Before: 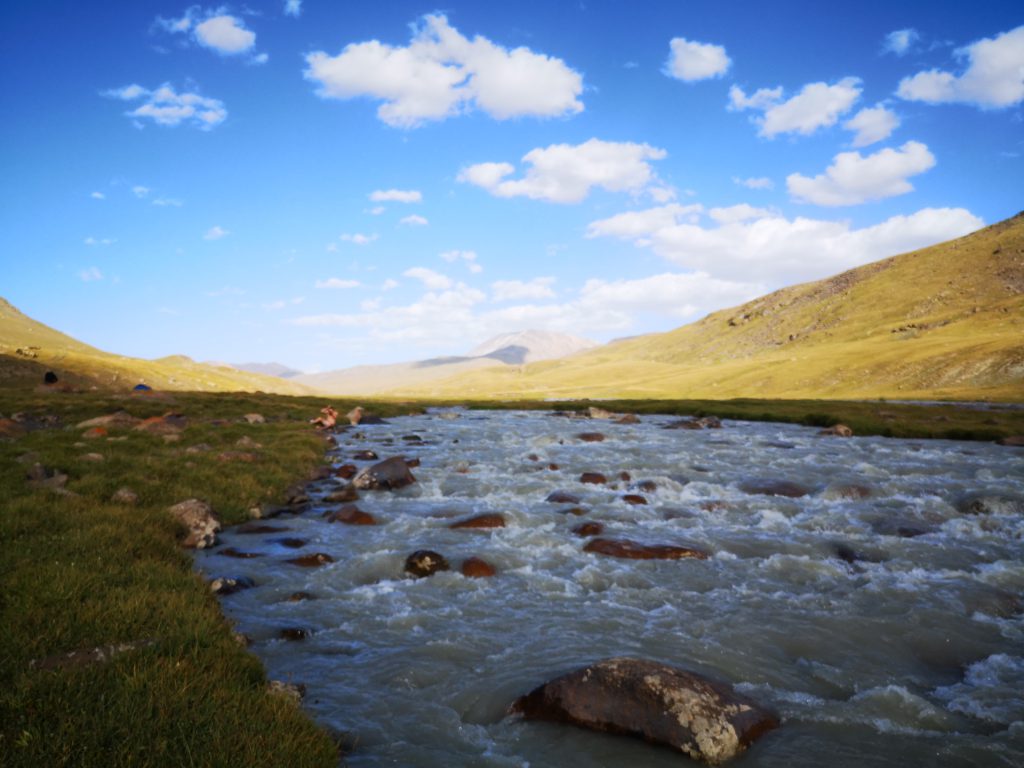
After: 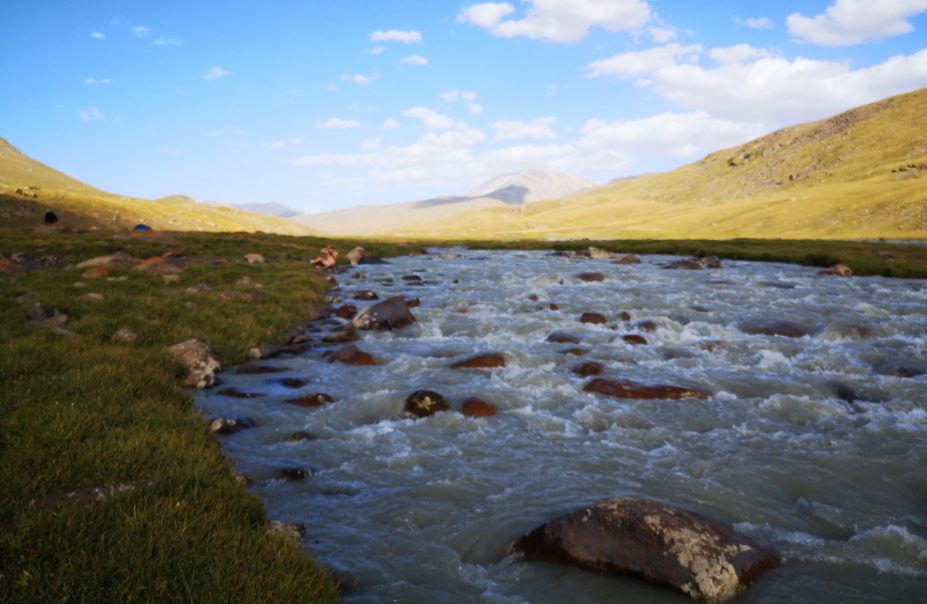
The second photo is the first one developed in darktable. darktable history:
contrast equalizer: y [[0.5 ×6], [0.5 ×6], [0.5, 0.5, 0.501, 0.545, 0.707, 0.863], [0 ×6], [0 ×6]]
crop: top 20.916%, right 9.437%, bottom 0.316%
